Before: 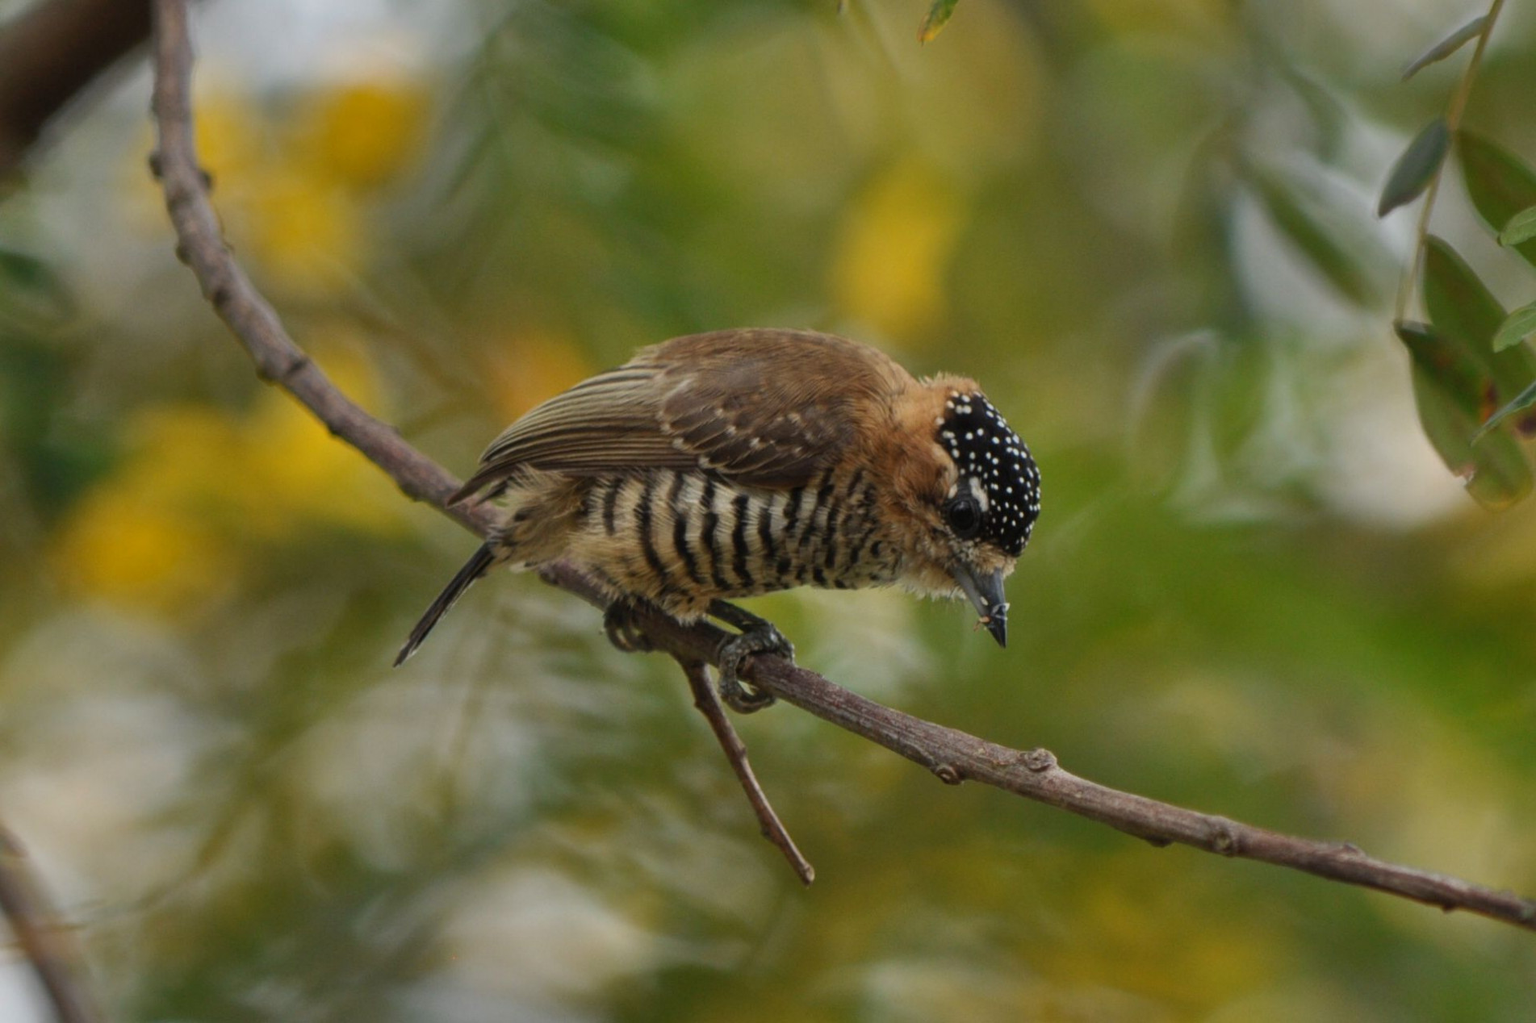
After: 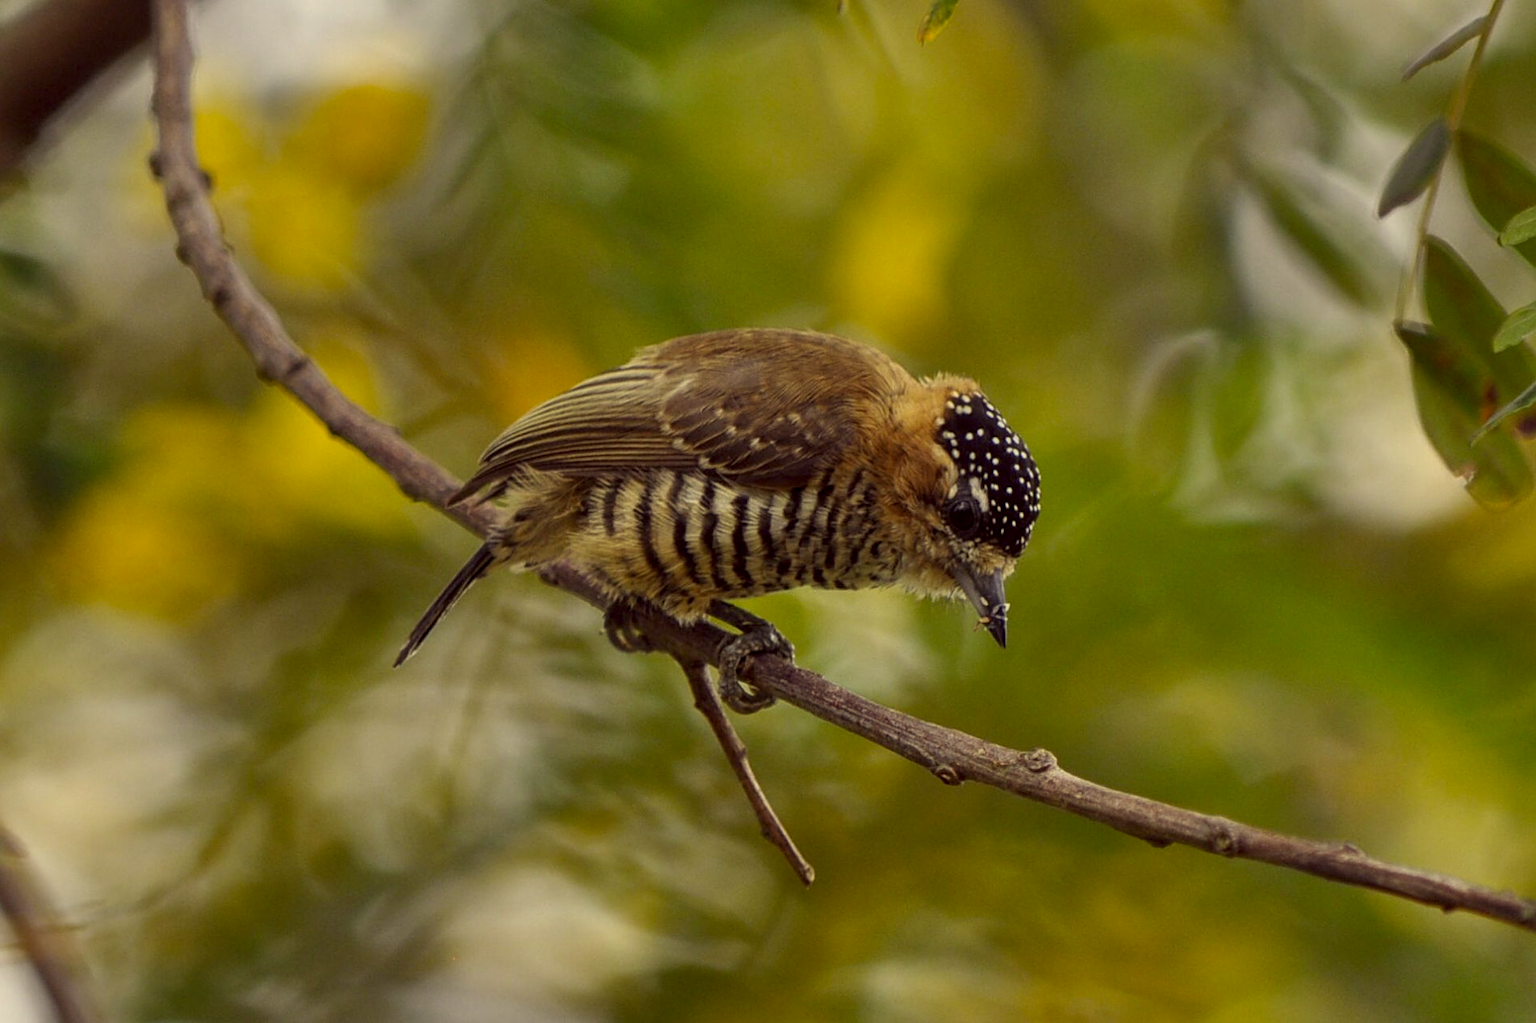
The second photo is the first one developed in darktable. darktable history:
white balance: red 0.948, green 1.02, blue 1.176
local contrast: on, module defaults
color correction: highlights a* -0.482, highlights b* 40, shadows a* 9.8, shadows b* -0.161
sharpen: on, module defaults
